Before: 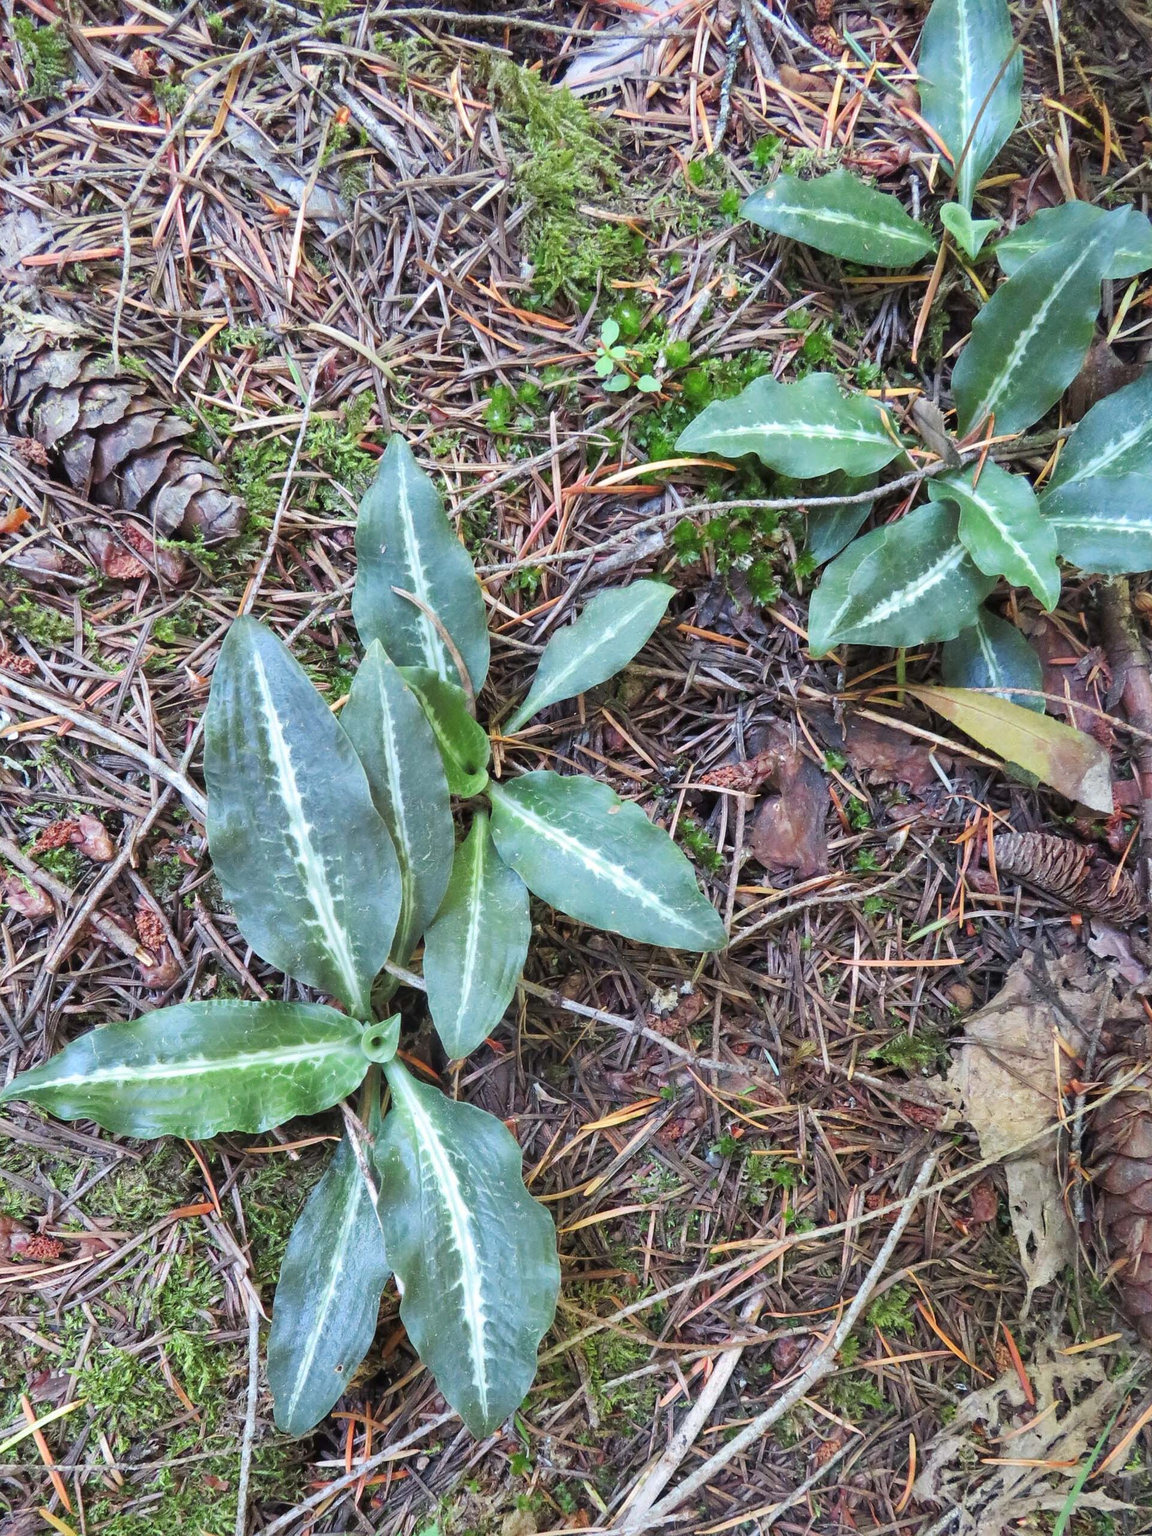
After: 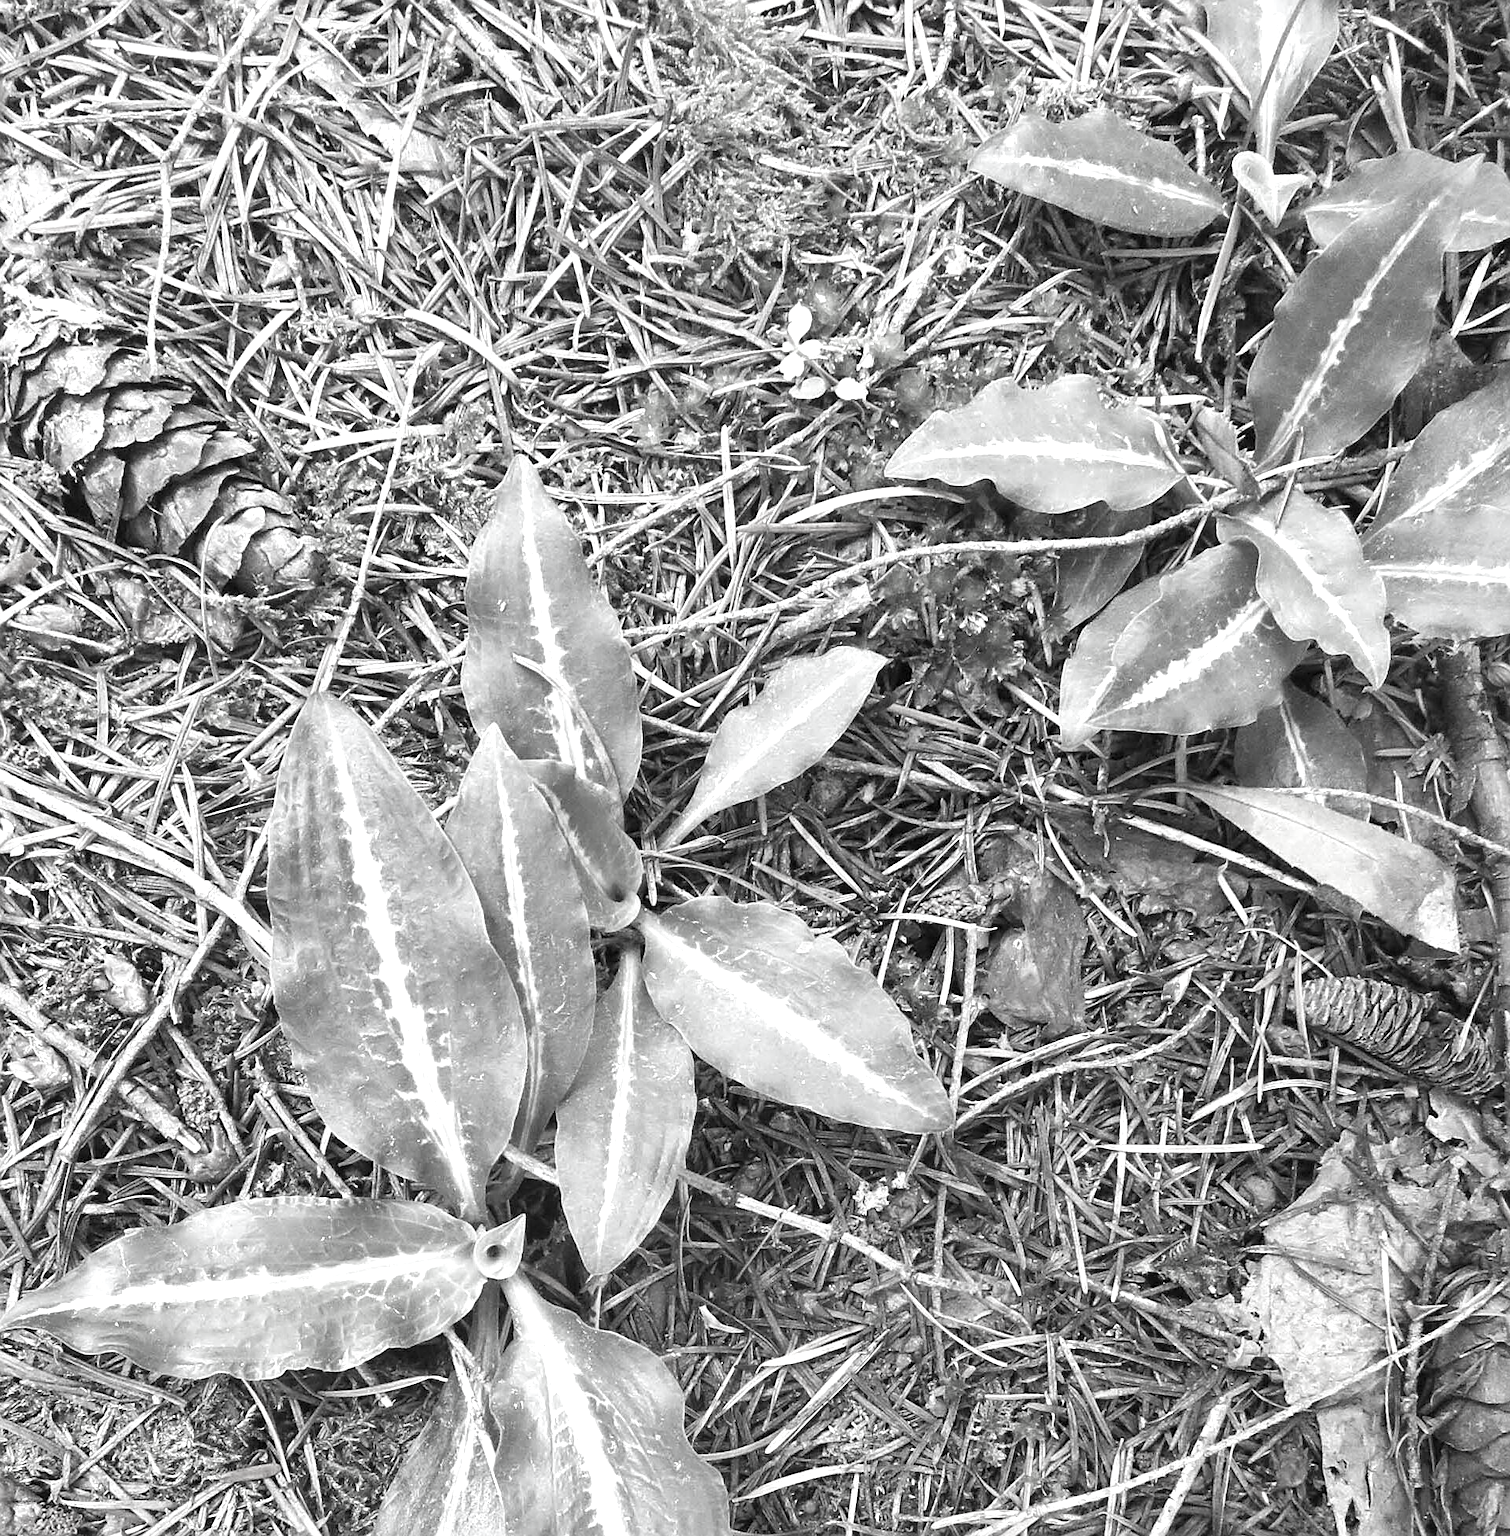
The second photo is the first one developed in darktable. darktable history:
exposure: black level correction 0, exposure 0.692 EV, compensate highlight preservation false
contrast brightness saturation: saturation -0.983
crop: top 5.673%, bottom 18.019%
sharpen: on, module defaults
shadows and highlights: radius 330.82, shadows 55.14, highlights -98.12, compress 94.62%, soften with gaussian
